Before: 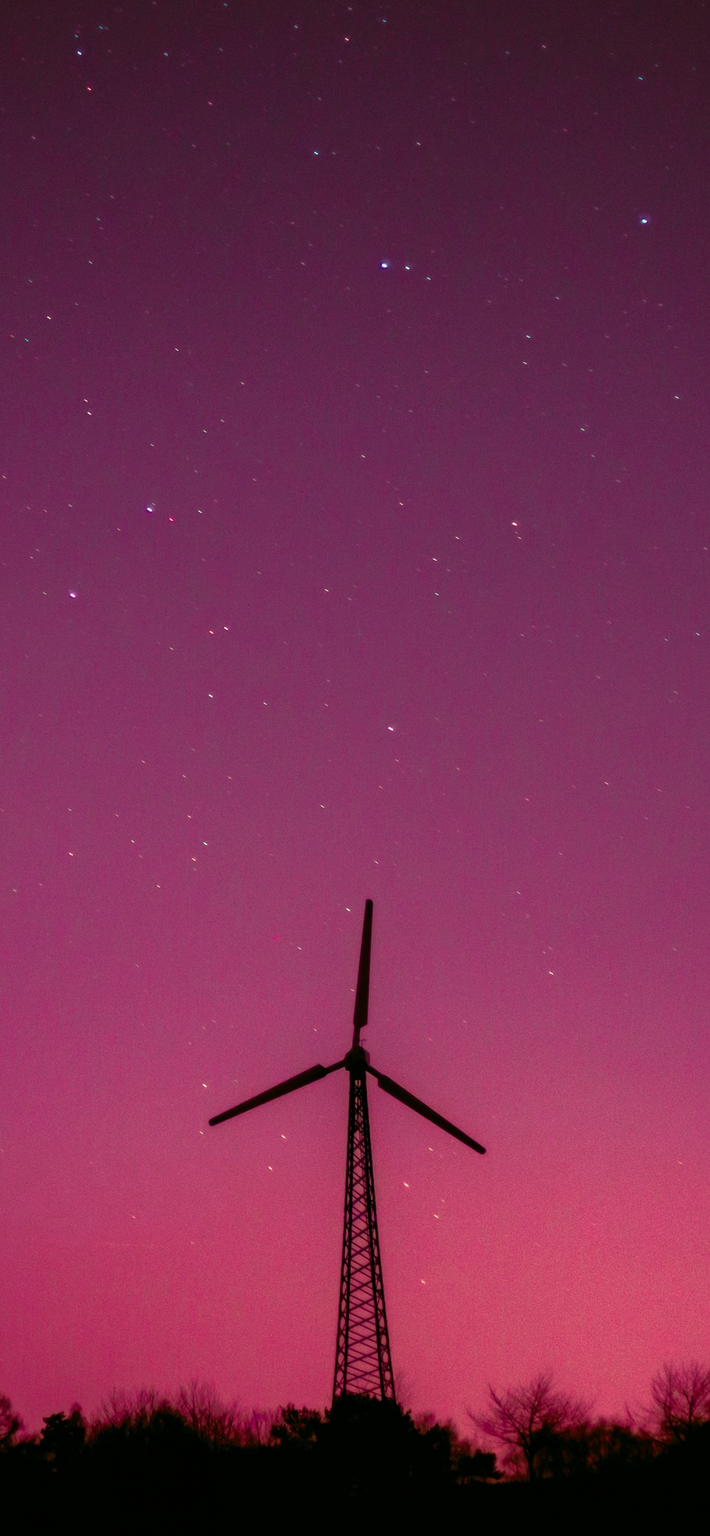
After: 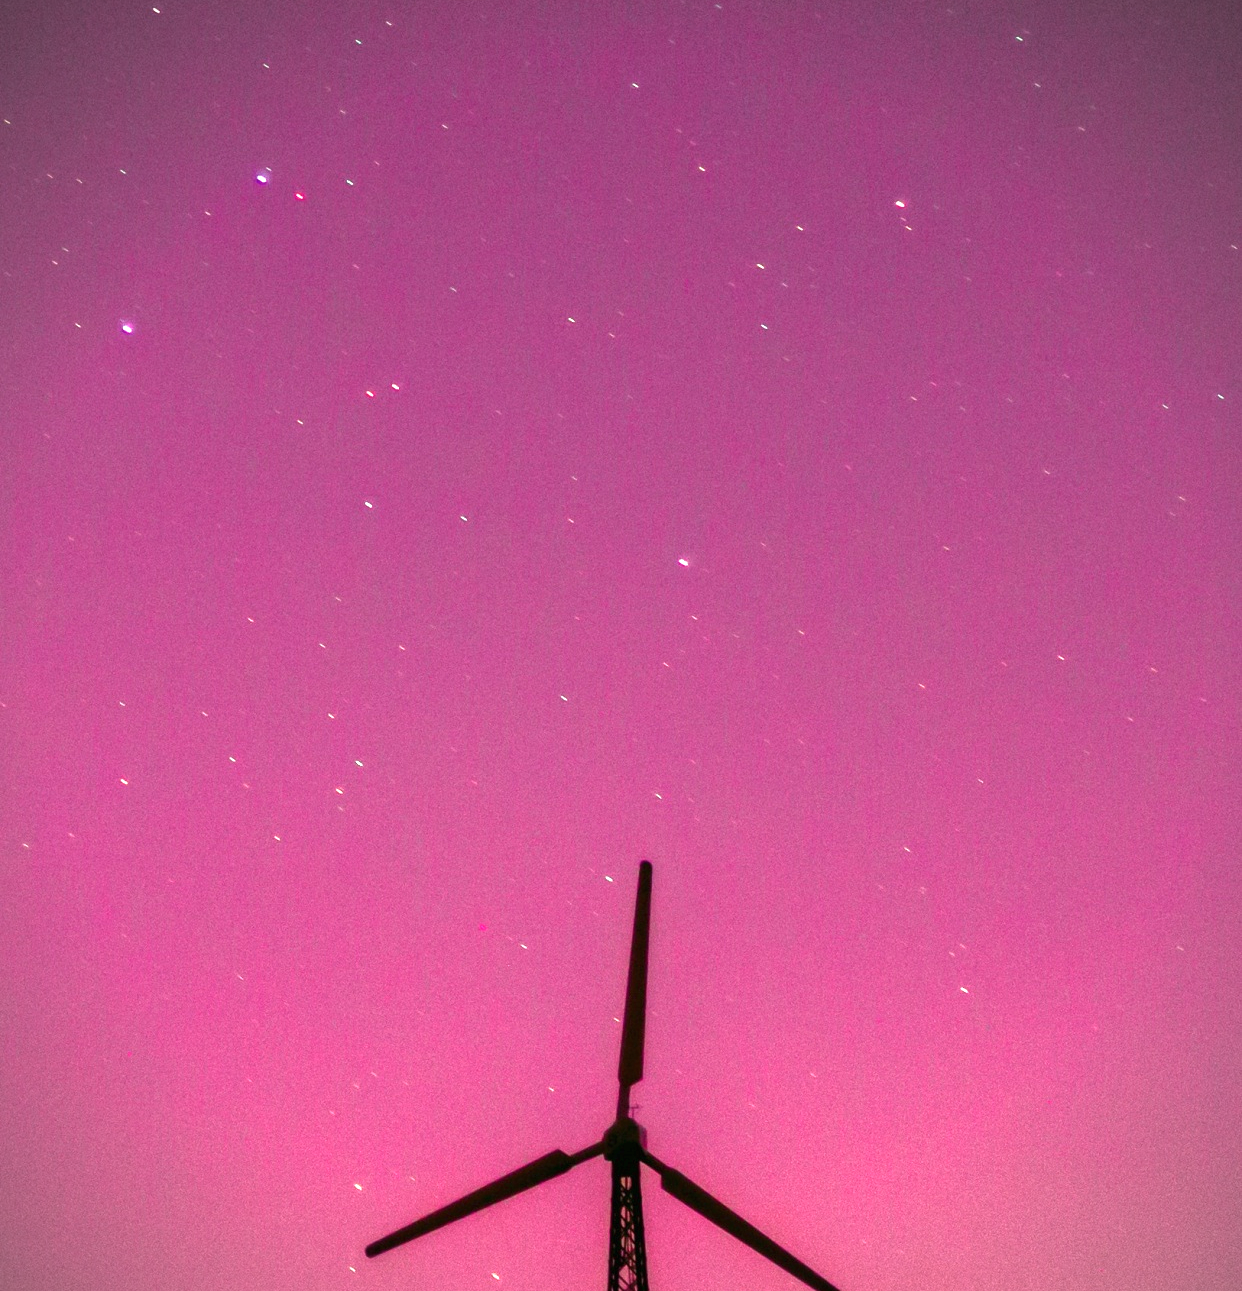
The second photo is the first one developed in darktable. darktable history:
crop and rotate: top 26.536%, bottom 25.432%
exposure: black level correction 0, exposure 1.2 EV, compensate highlight preservation false
vignetting: fall-off start 91.68%, unbound false
